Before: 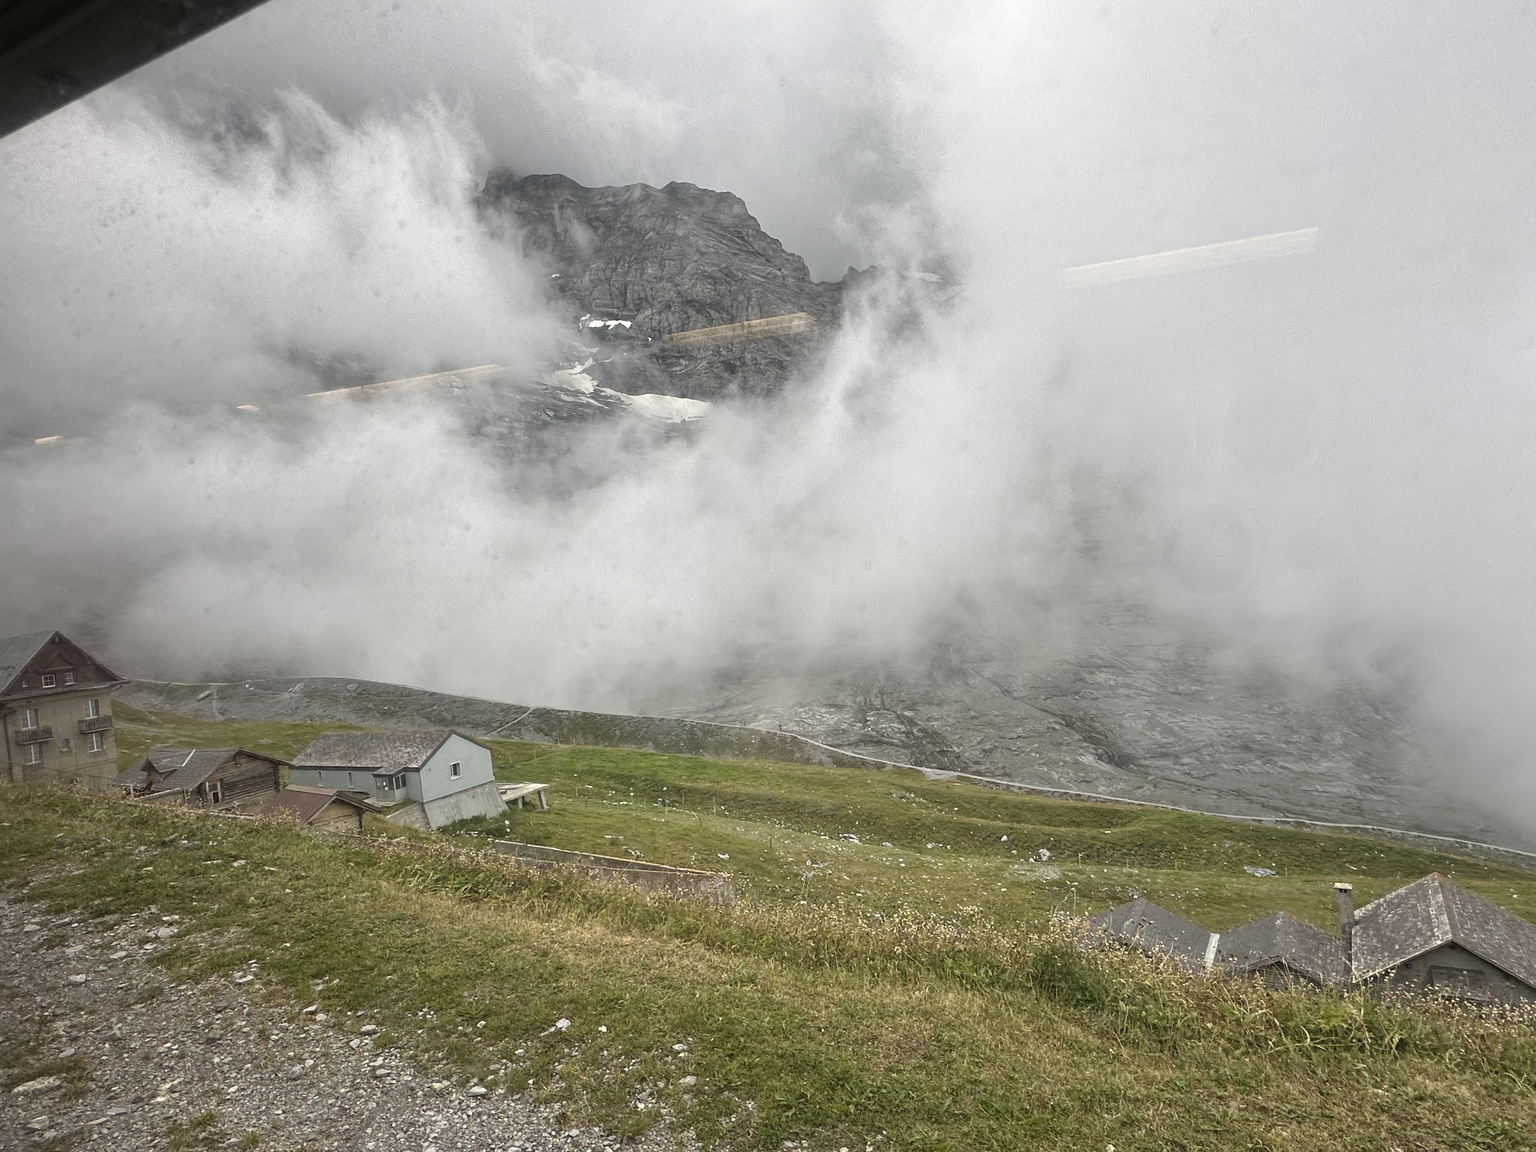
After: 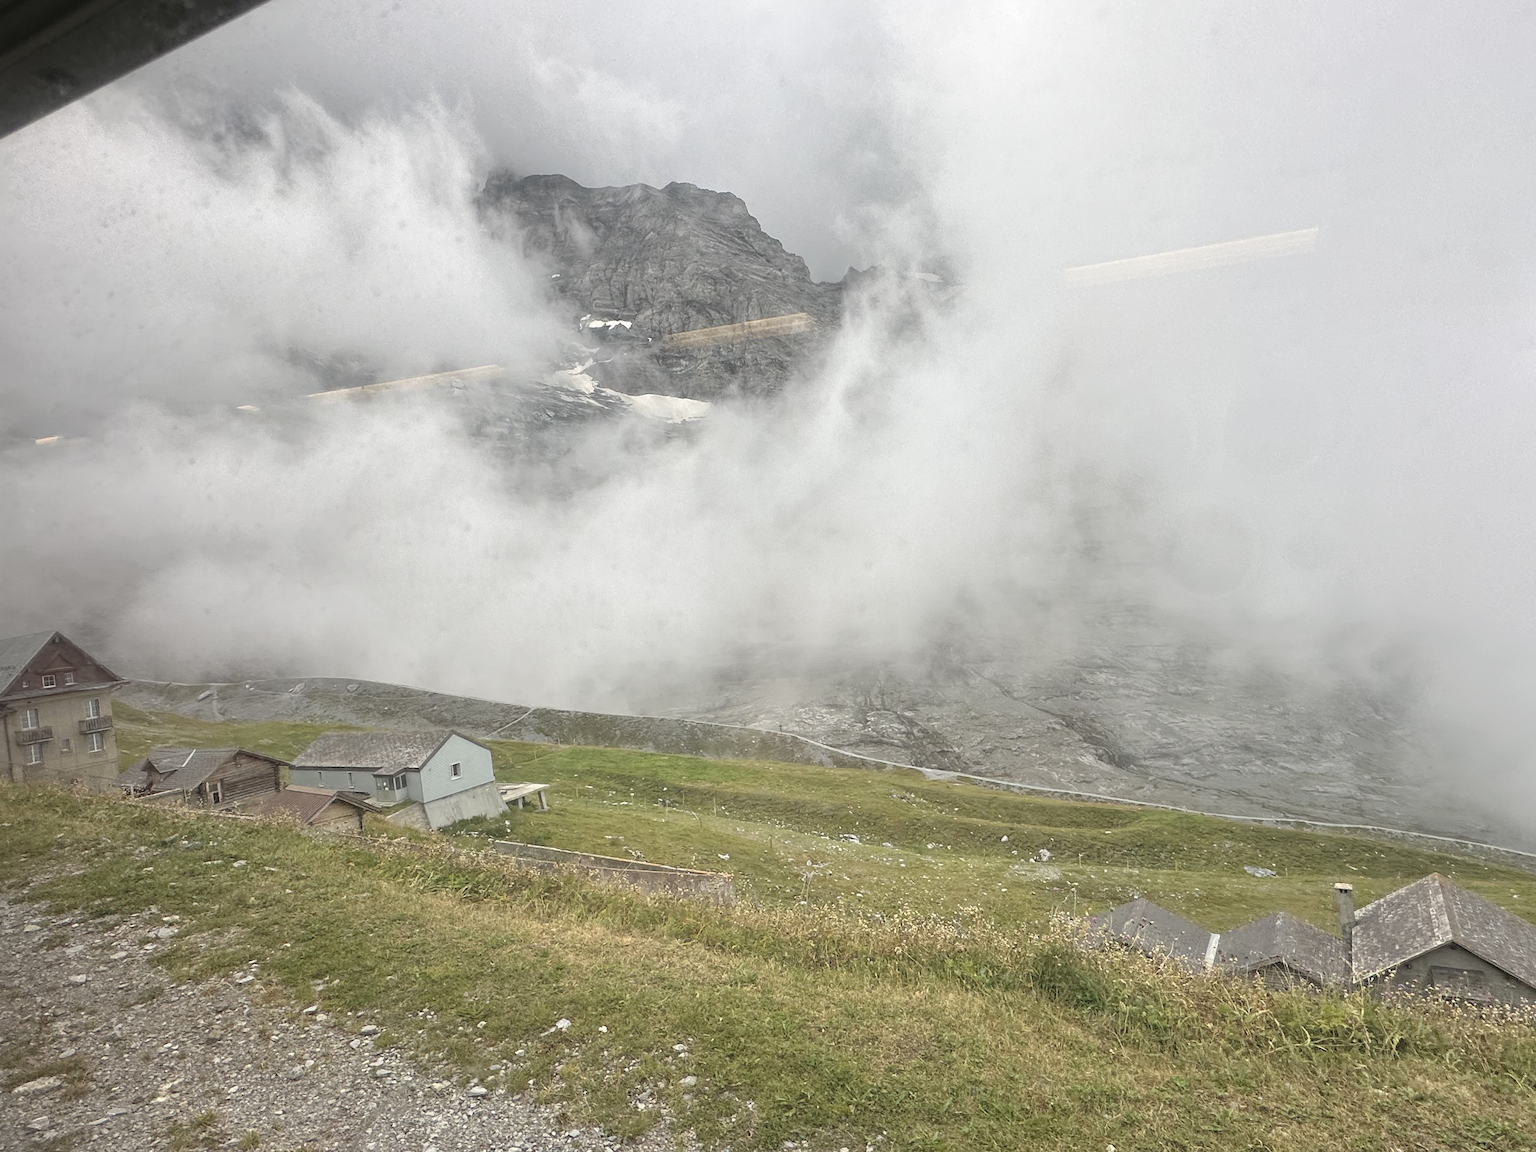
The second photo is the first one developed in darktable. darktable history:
contrast brightness saturation: brightness 0.142
